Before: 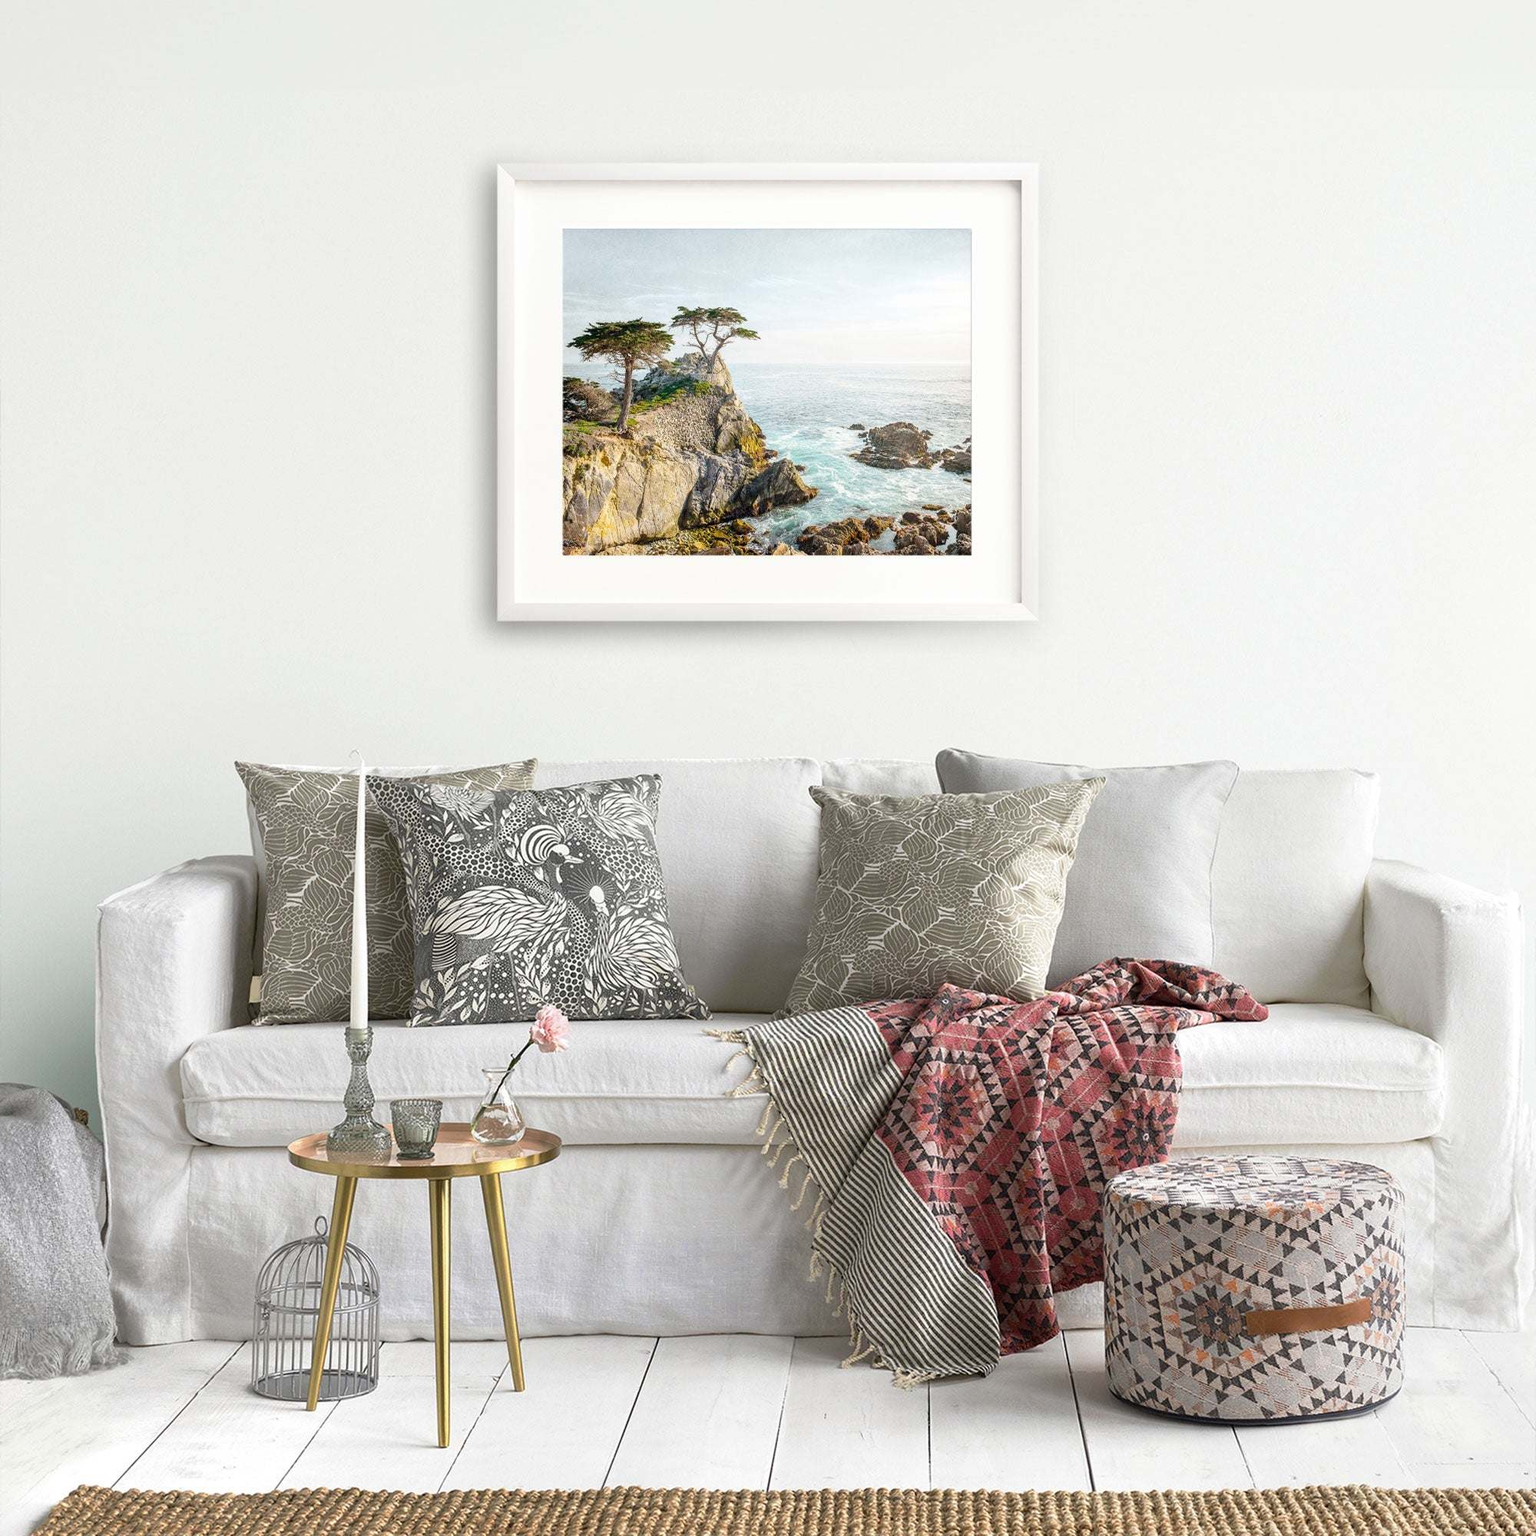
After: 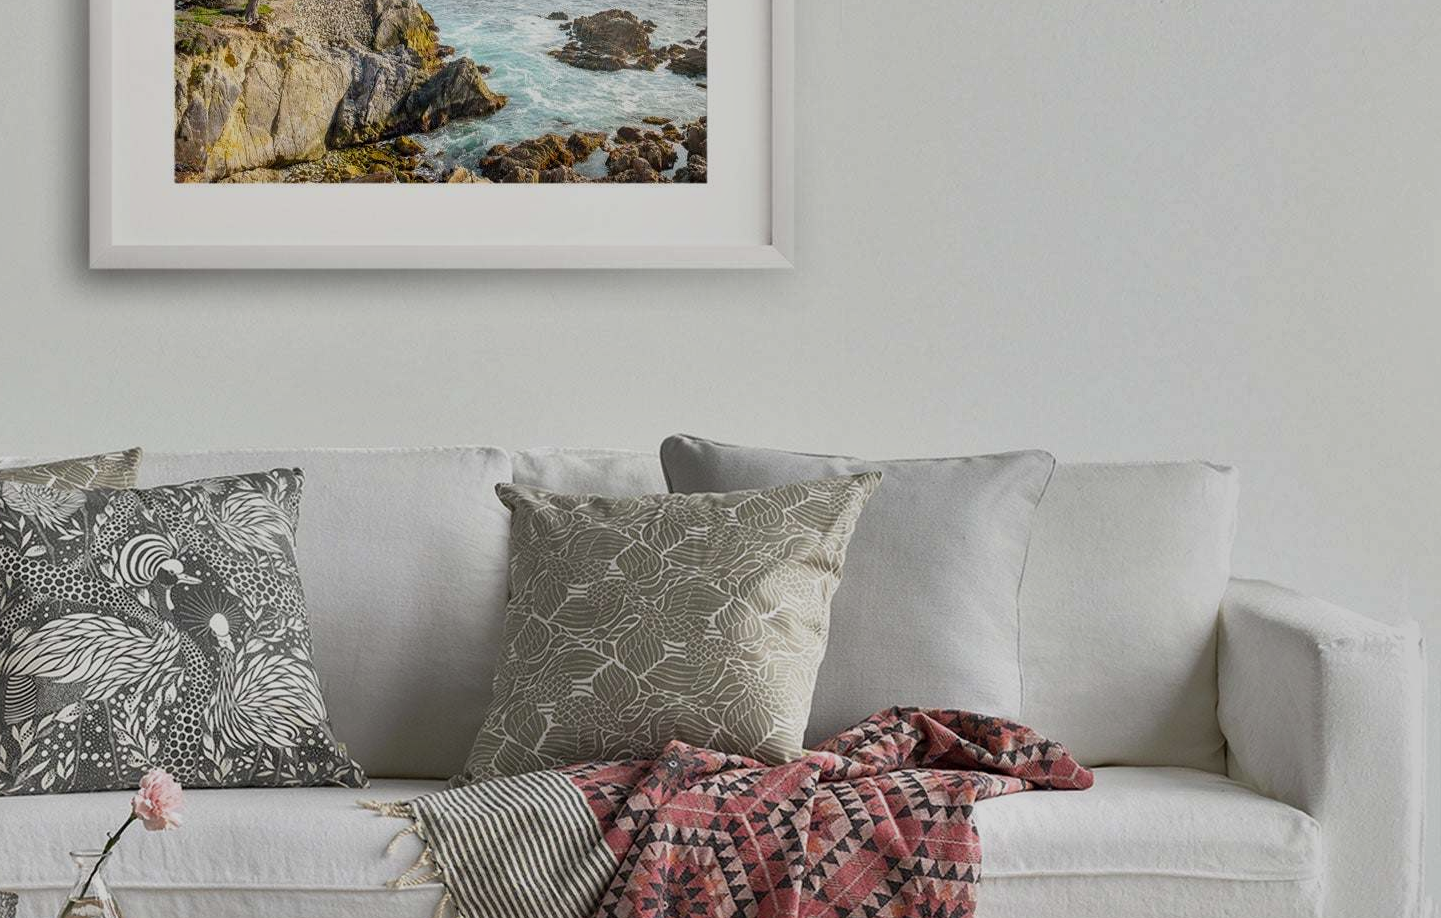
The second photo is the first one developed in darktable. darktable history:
crop and rotate: left 27.938%, top 27.046%, bottom 27.046%
shadows and highlights: low approximation 0.01, soften with gaussian
exposure: exposure -0.582 EV, compensate highlight preservation false
